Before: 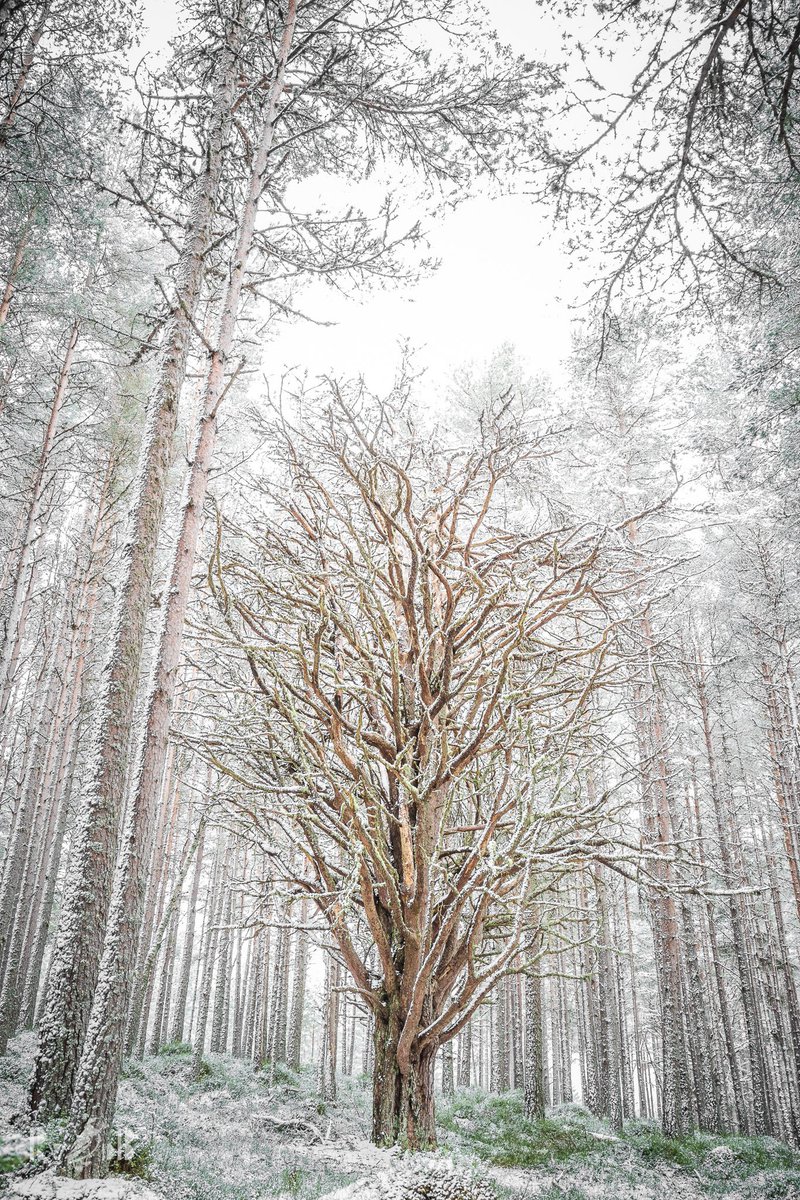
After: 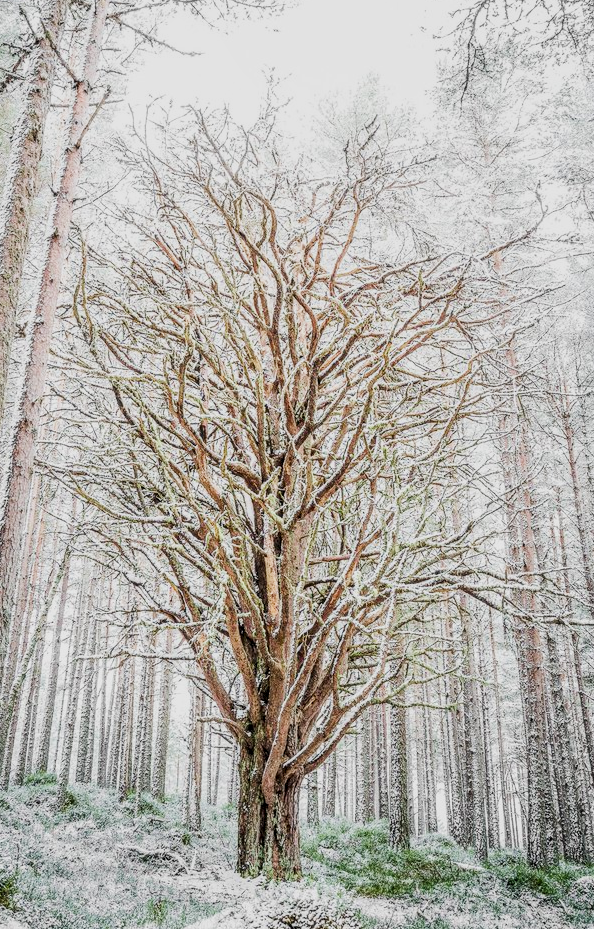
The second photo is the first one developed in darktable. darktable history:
crop: left 16.878%, top 22.527%, right 8.806%
tone equalizer: edges refinement/feathering 500, mask exposure compensation -1.57 EV, preserve details no
contrast brightness saturation: contrast 0.183, saturation 0.302
filmic rgb: black relative exposure -7.65 EV, white relative exposure 4.56 EV, hardness 3.61, add noise in highlights 0.002, preserve chrominance max RGB, color science v3 (2019), use custom middle-gray values true, contrast in highlights soft
local contrast: on, module defaults
